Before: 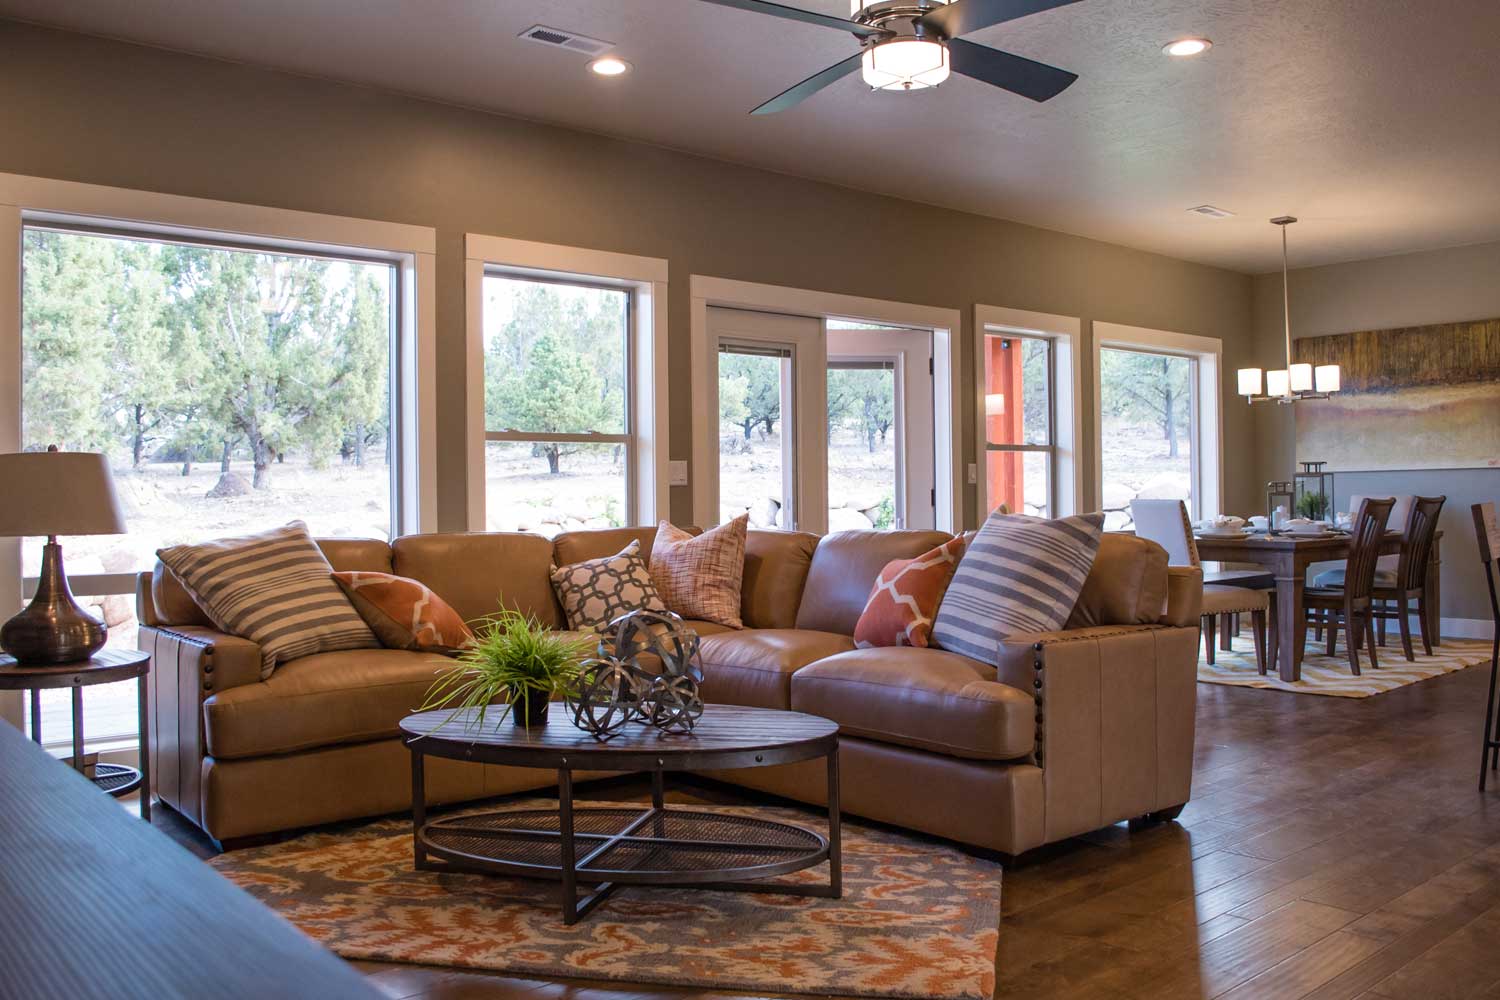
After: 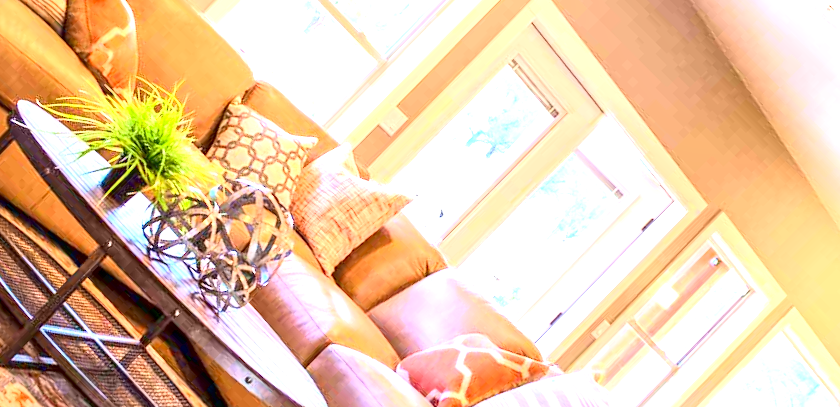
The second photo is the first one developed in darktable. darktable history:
crop and rotate: angle -44.99°, top 16.303%, right 0.944%, bottom 11.735%
tone curve: curves: ch0 [(0, 0) (0.091, 0.075) (0.409, 0.457) (0.733, 0.82) (0.844, 0.908) (0.909, 0.942) (1, 0.973)]; ch1 [(0, 0) (0.437, 0.404) (0.5, 0.5) (0.529, 0.556) (0.58, 0.606) (0.616, 0.654) (1, 1)]; ch2 [(0, 0) (0.442, 0.415) (0.5, 0.5) (0.535, 0.557) (0.585, 0.62) (1, 1)], color space Lab, independent channels, preserve colors none
contrast brightness saturation: contrast 0.084, saturation 0.021
local contrast: on, module defaults
exposure: black level correction 0.001, exposure 2.63 EV, compensate exposure bias true, compensate highlight preservation false
